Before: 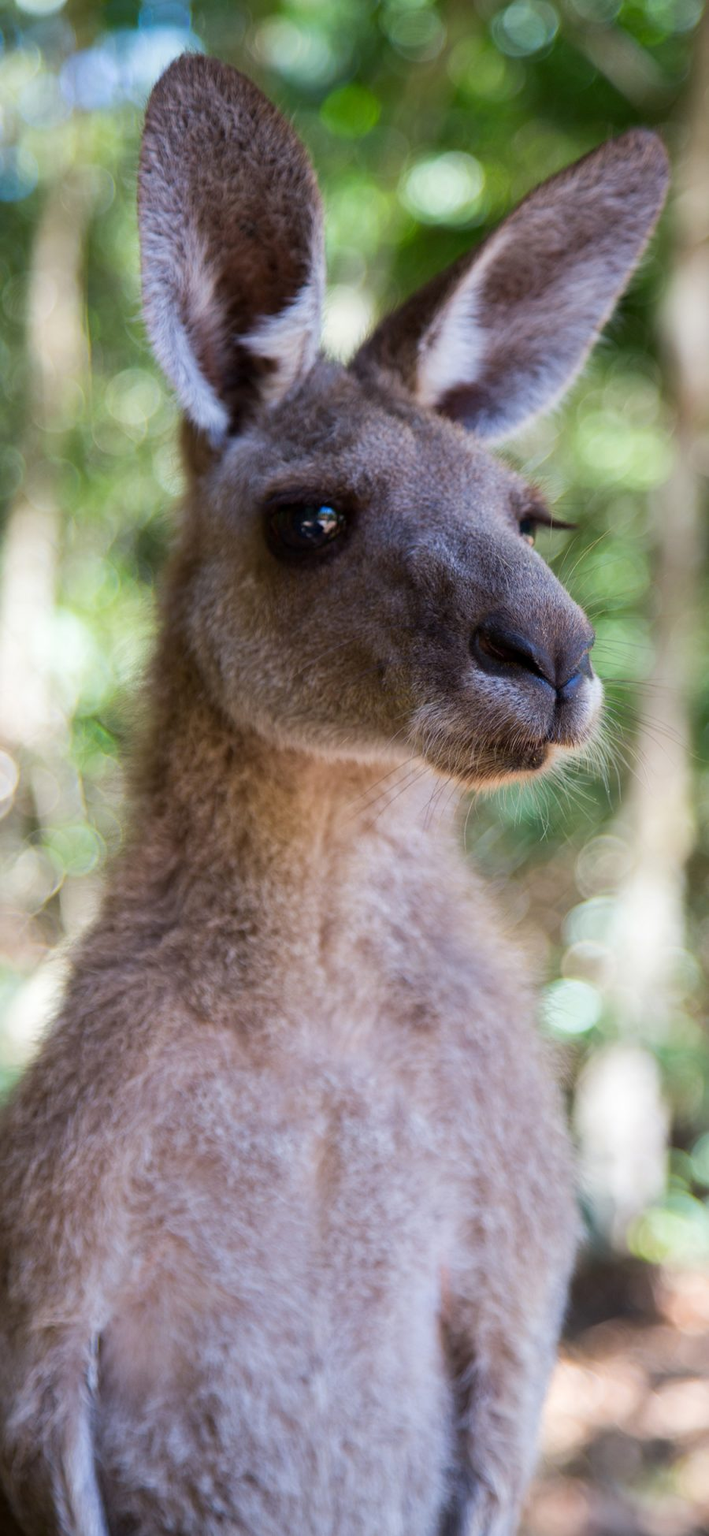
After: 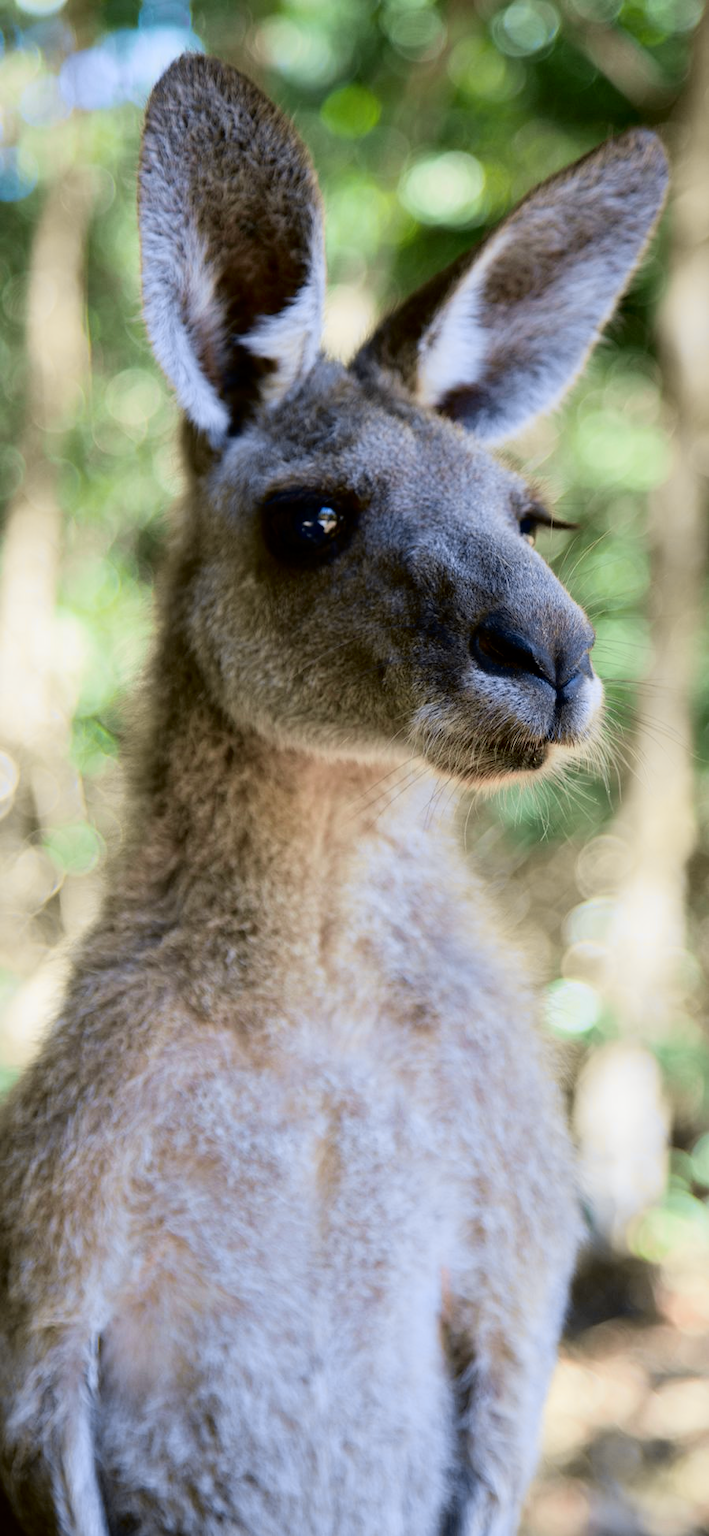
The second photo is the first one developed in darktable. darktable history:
tone curve: curves: ch0 [(0.017, 0) (0.122, 0.046) (0.295, 0.297) (0.449, 0.505) (0.559, 0.629) (0.729, 0.796) (0.879, 0.898) (1, 0.97)]; ch1 [(0, 0) (0.393, 0.4) (0.447, 0.447) (0.485, 0.497) (0.522, 0.503) (0.539, 0.52) (0.606, 0.6) (0.696, 0.679) (1, 1)]; ch2 [(0, 0) (0.369, 0.388) (0.449, 0.431) (0.499, 0.501) (0.516, 0.536) (0.604, 0.599) (0.741, 0.763) (1, 1)], color space Lab, independent channels, preserve colors none
